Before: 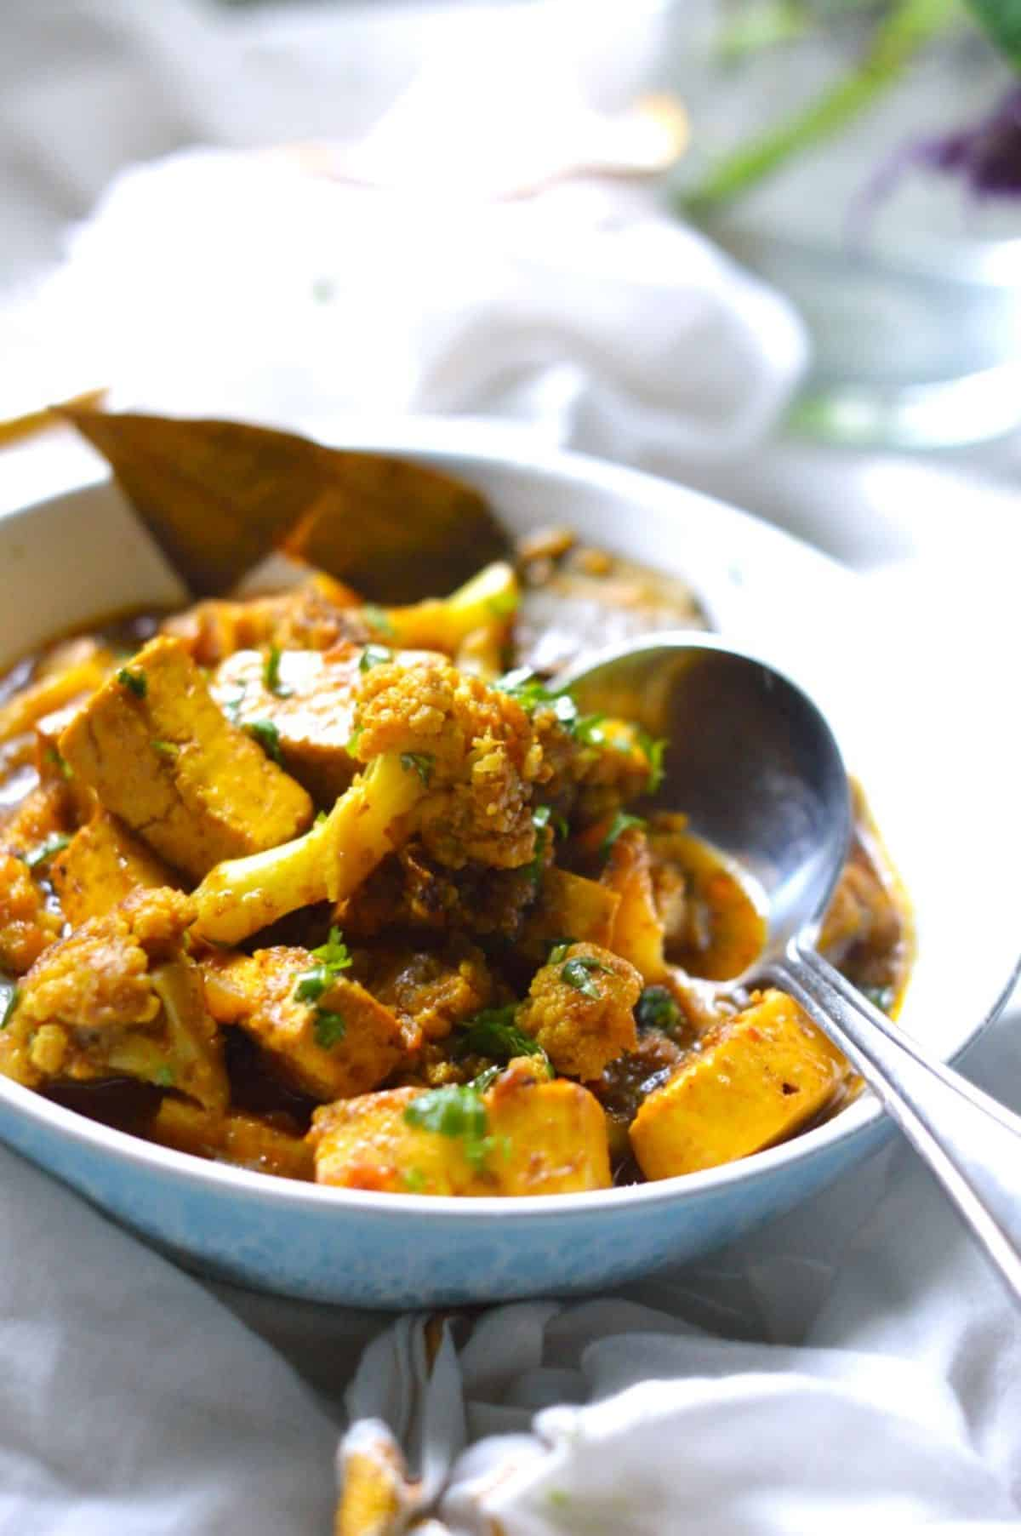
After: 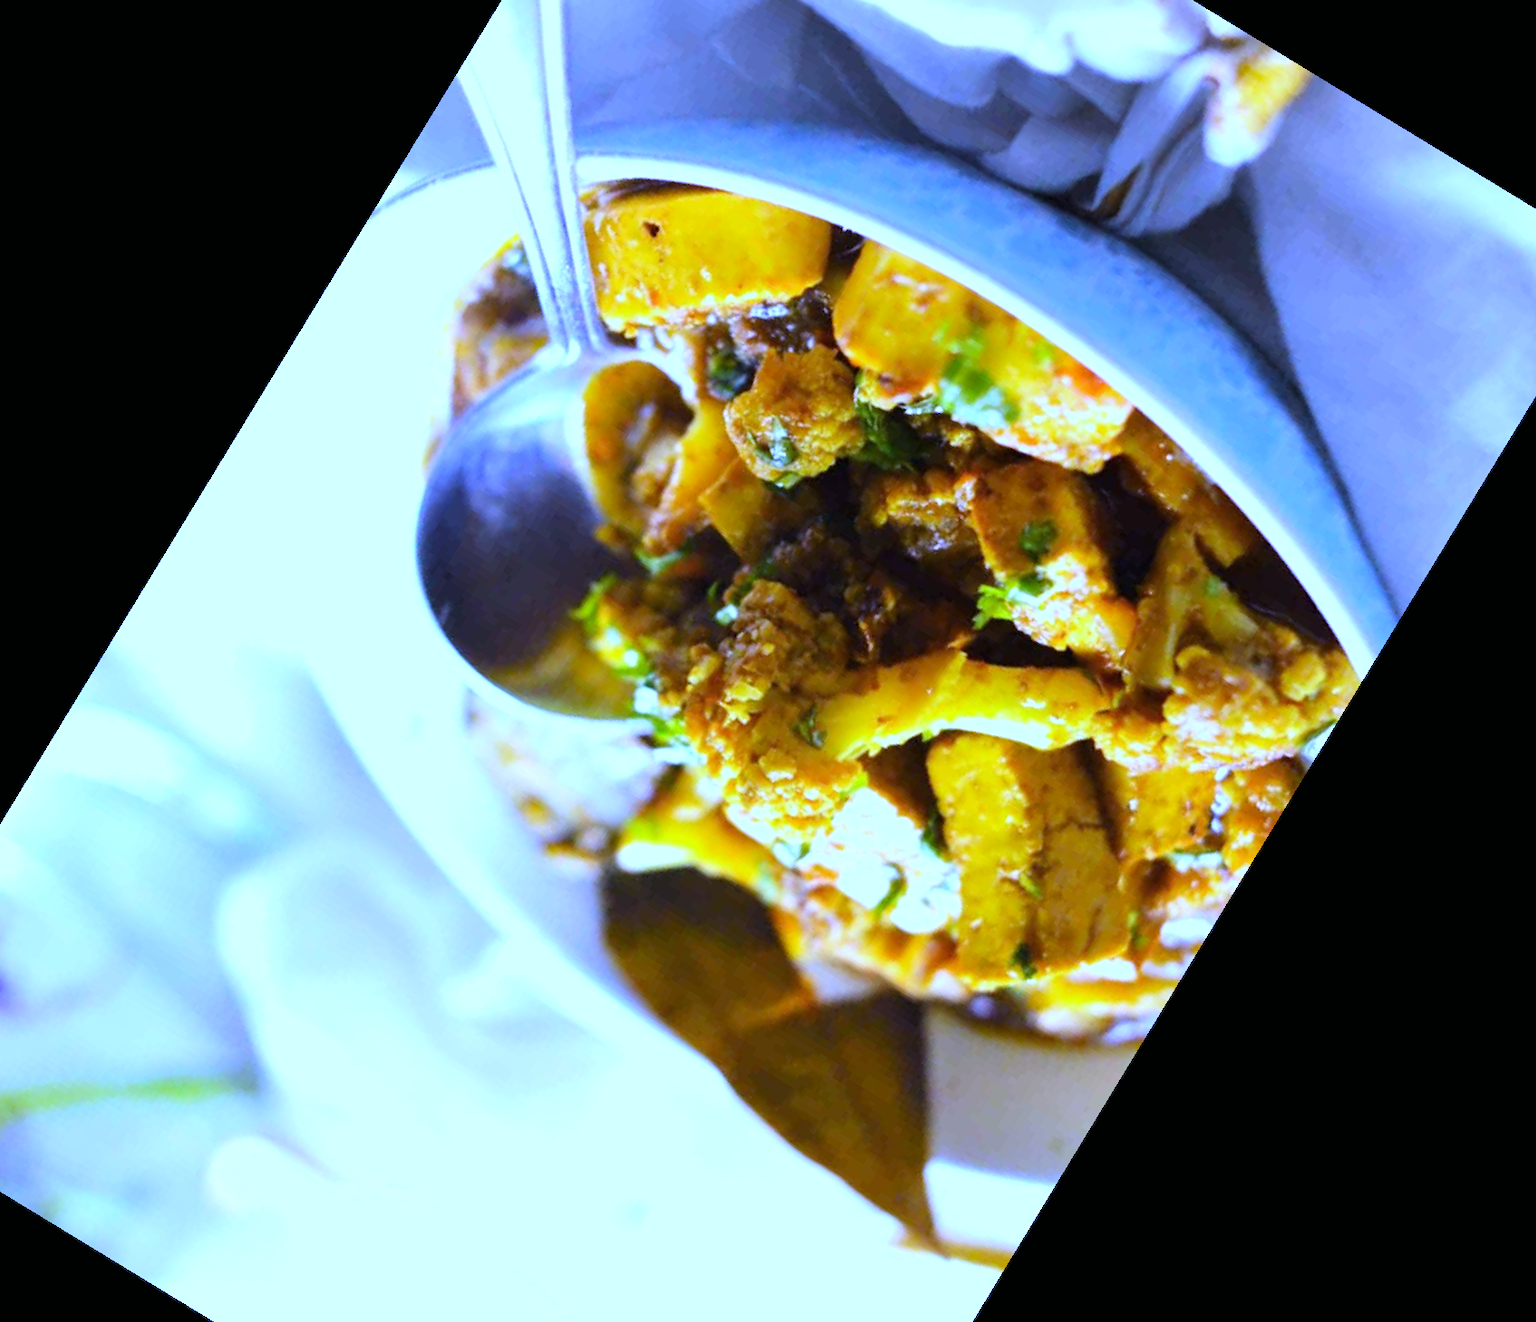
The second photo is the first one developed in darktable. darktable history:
color balance: mode lift, gamma, gain (sRGB), lift [0.997, 0.979, 1.021, 1.011], gamma [1, 1.084, 0.916, 0.998], gain [1, 0.87, 1.13, 1.101], contrast 4.55%, contrast fulcrum 38.24%, output saturation 104.09%
tone curve: curves: ch0 [(0, 0) (0.004, 0.001) (0.133, 0.112) (0.325, 0.362) (0.832, 0.893) (1, 1)], color space Lab, linked channels, preserve colors none
crop and rotate: angle 148.68°, left 9.111%, top 15.603%, right 4.588%, bottom 17.041%
white balance: red 0.98, blue 1.61
haze removal: compatibility mode true, adaptive false
